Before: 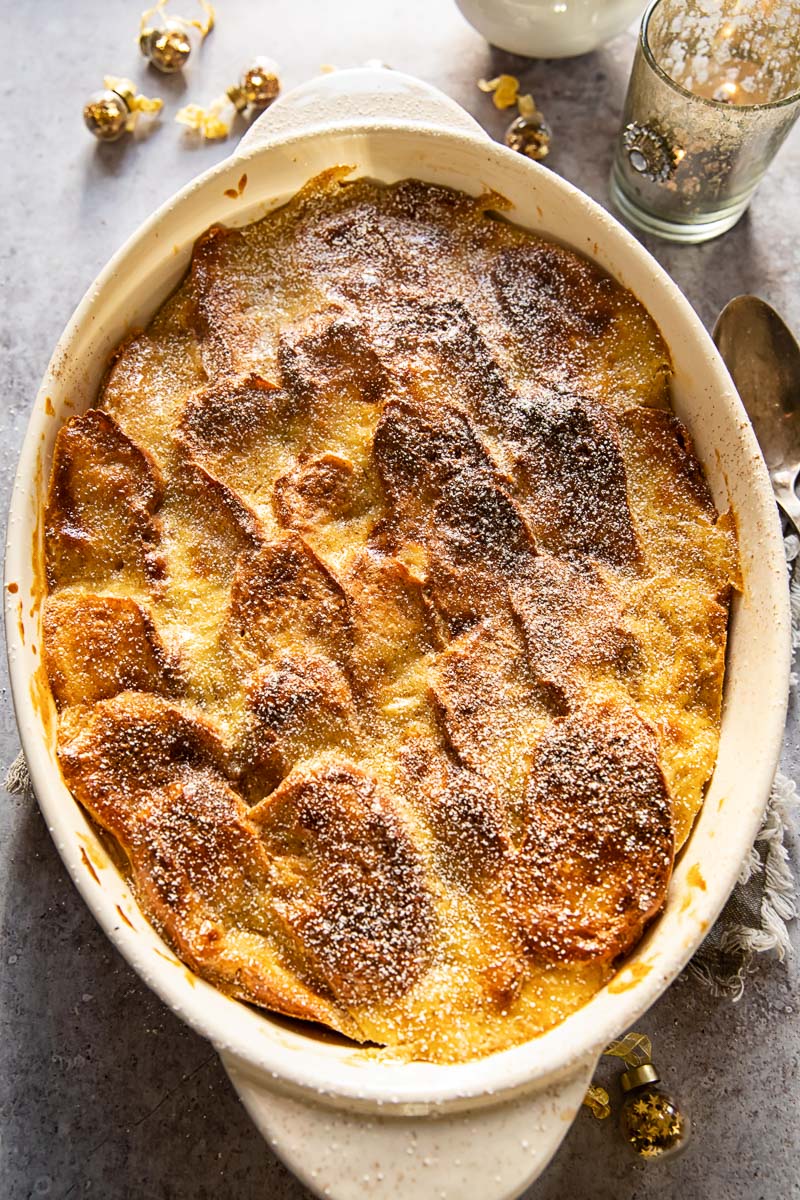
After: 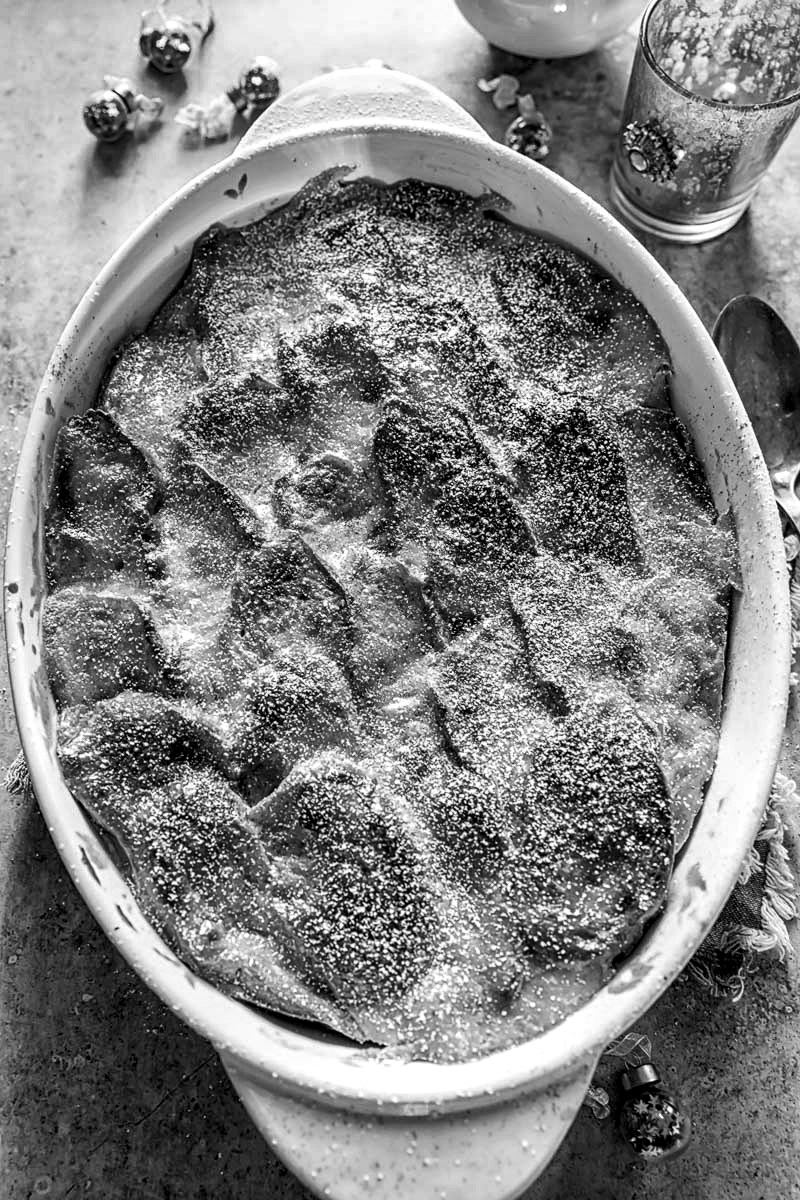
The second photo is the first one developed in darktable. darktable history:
color zones: curves: ch0 [(0, 0.363) (0.128, 0.373) (0.25, 0.5) (0.402, 0.407) (0.521, 0.525) (0.63, 0.559) (0.729, 0.662) (0.867, 0.471)]; ch1 [(0, 0.515) (0.136, 0.618) (0.25, 0.5) (0.378, 0) (0.516, 0) (0.622, 0.593) (0.737, 0.819) (0.87, 0.593)]; ch2 [(0, 0.529) (0.128, 0.471) (0.282, 0.451) (0.386, 0.662) (0.516, 0.525) (0.633, 0.554) (0.75, 0.62) (0.875, 0.441)]
color calibration: output gray [0.22, 0.42, 0.37, 0], illuminant same as pipeline (D50), x 0.346, y 0.357, temperature 4994.84 K
shadows and highlights: soften with gaussian
sharpen: amount 0.204
local contrast: detail 150%
